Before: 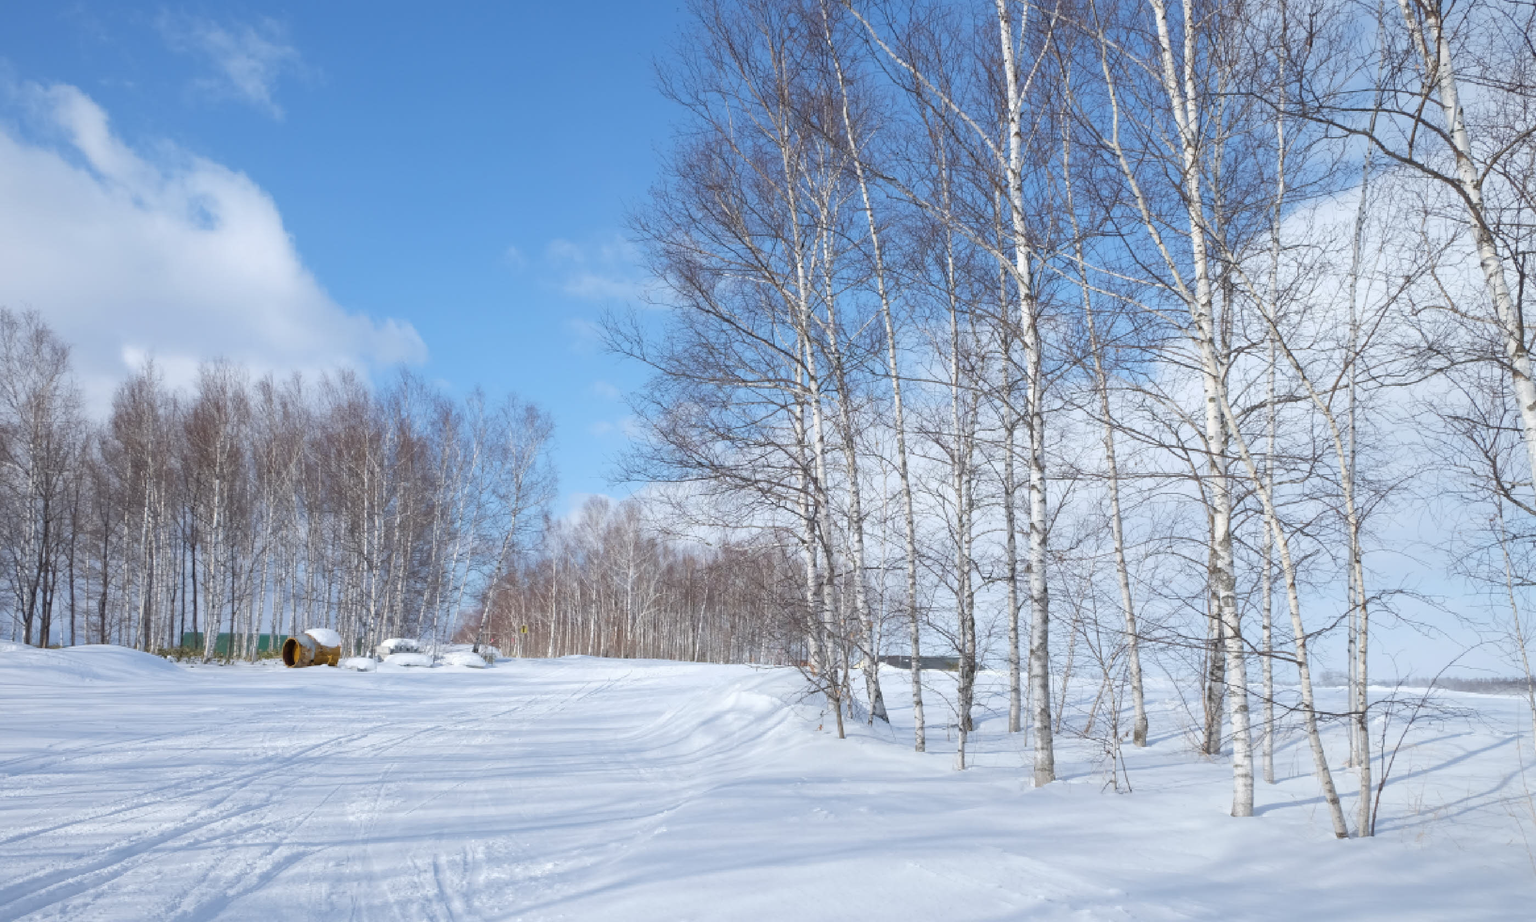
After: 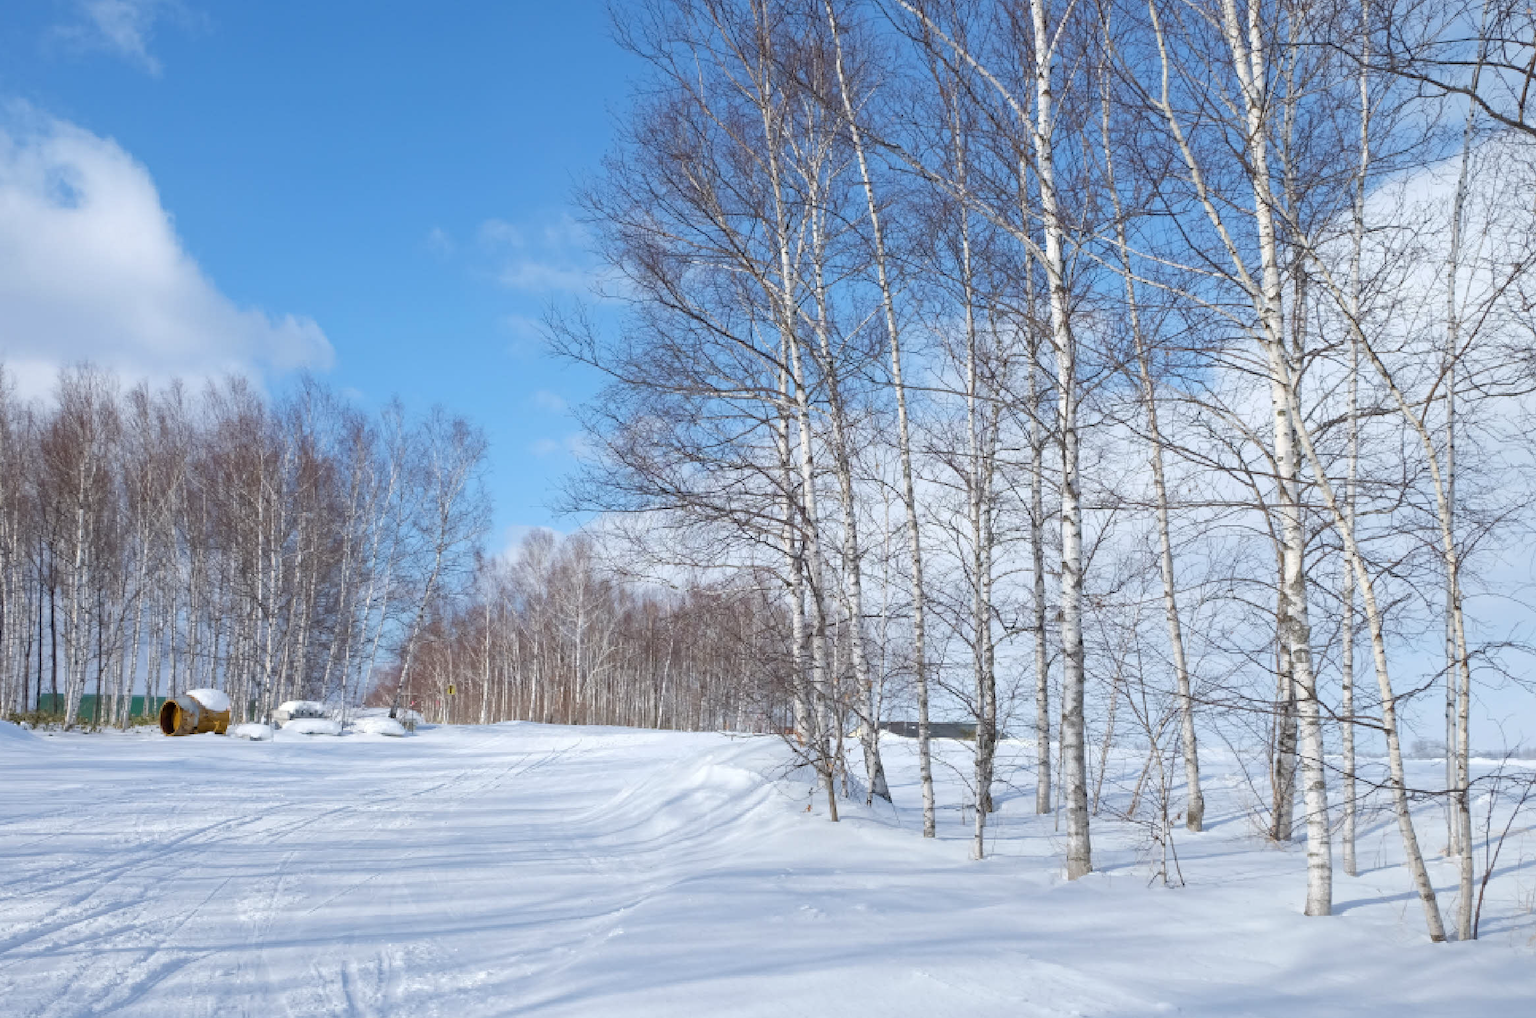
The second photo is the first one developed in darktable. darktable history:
haze removal: compatibility mode true, adaptive false
crop: left 9.807%, top 6.259%, right 7.334%, bottom 2.177%
